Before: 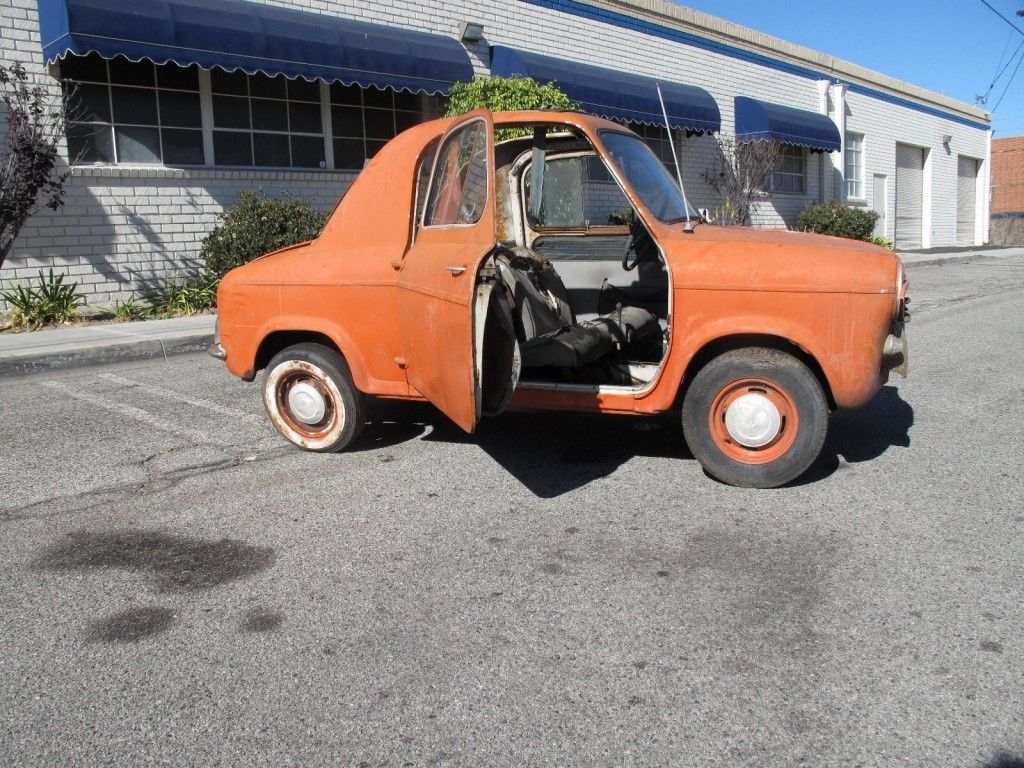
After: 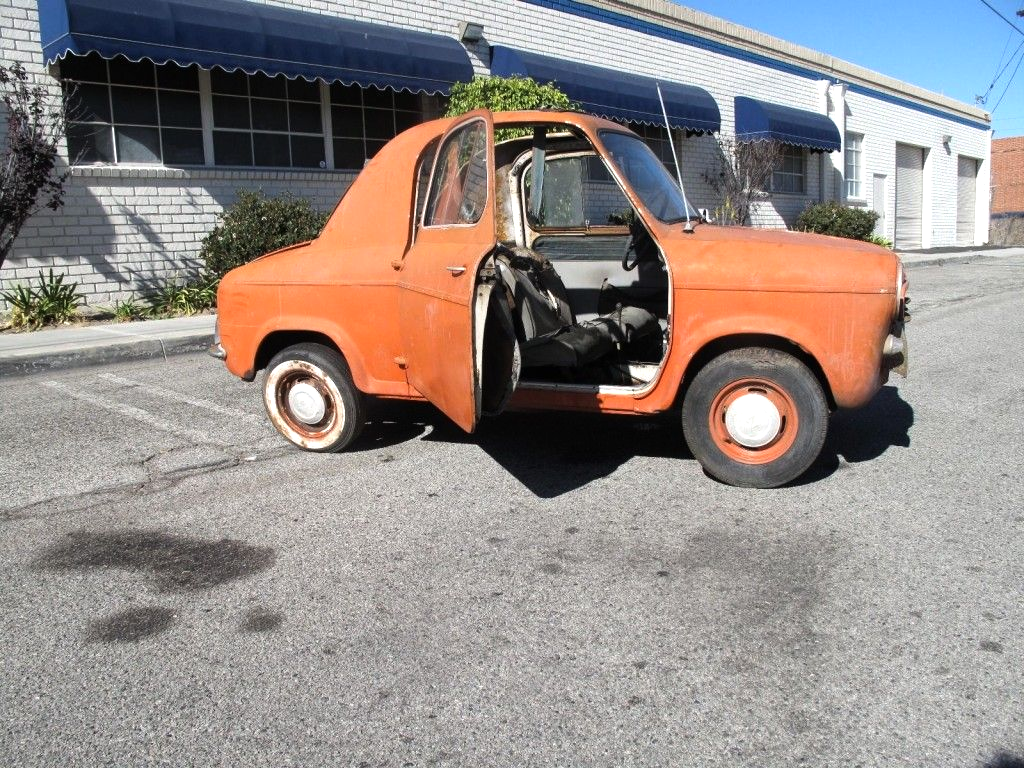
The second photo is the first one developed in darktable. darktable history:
tone equalizer: -8 EV -0.455 EV, -7 EV -0.401 EV, -6 EV -0.297 EV, -5 EV -0.184 EV, -3 EV 0.205 EV, -2 EV 0.331 EV, -1 EV 0.411 EV, +0 EV 0.389 EV, edges refinement/feathering 500, mask exposure compensation -1.57 EV, preserve details no
